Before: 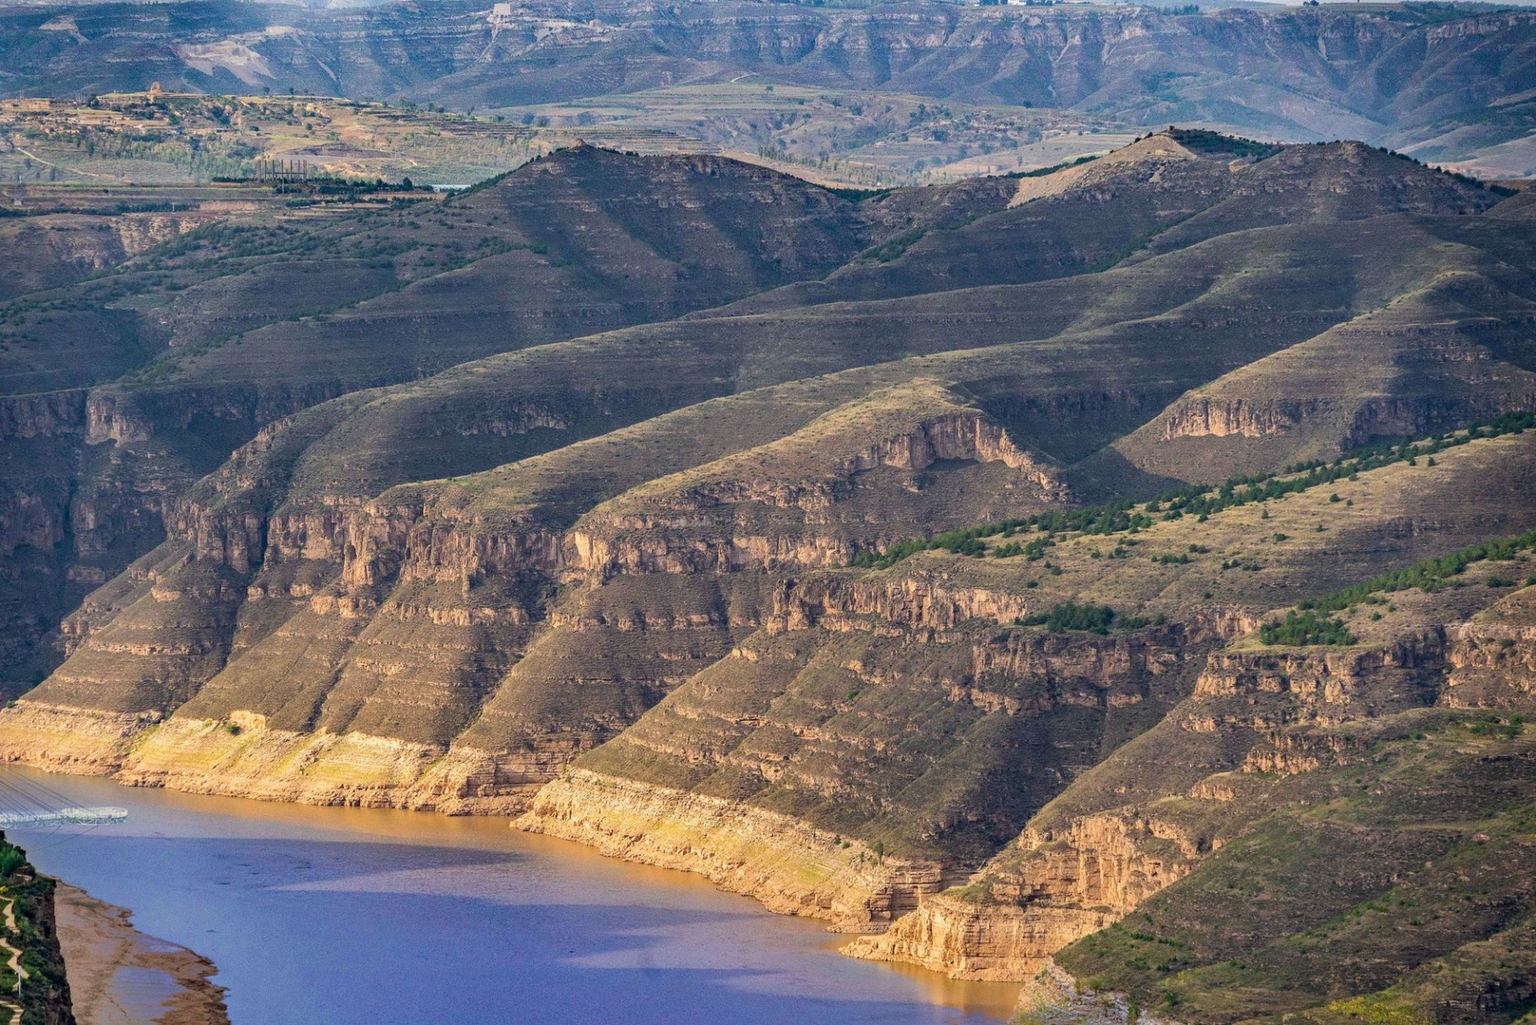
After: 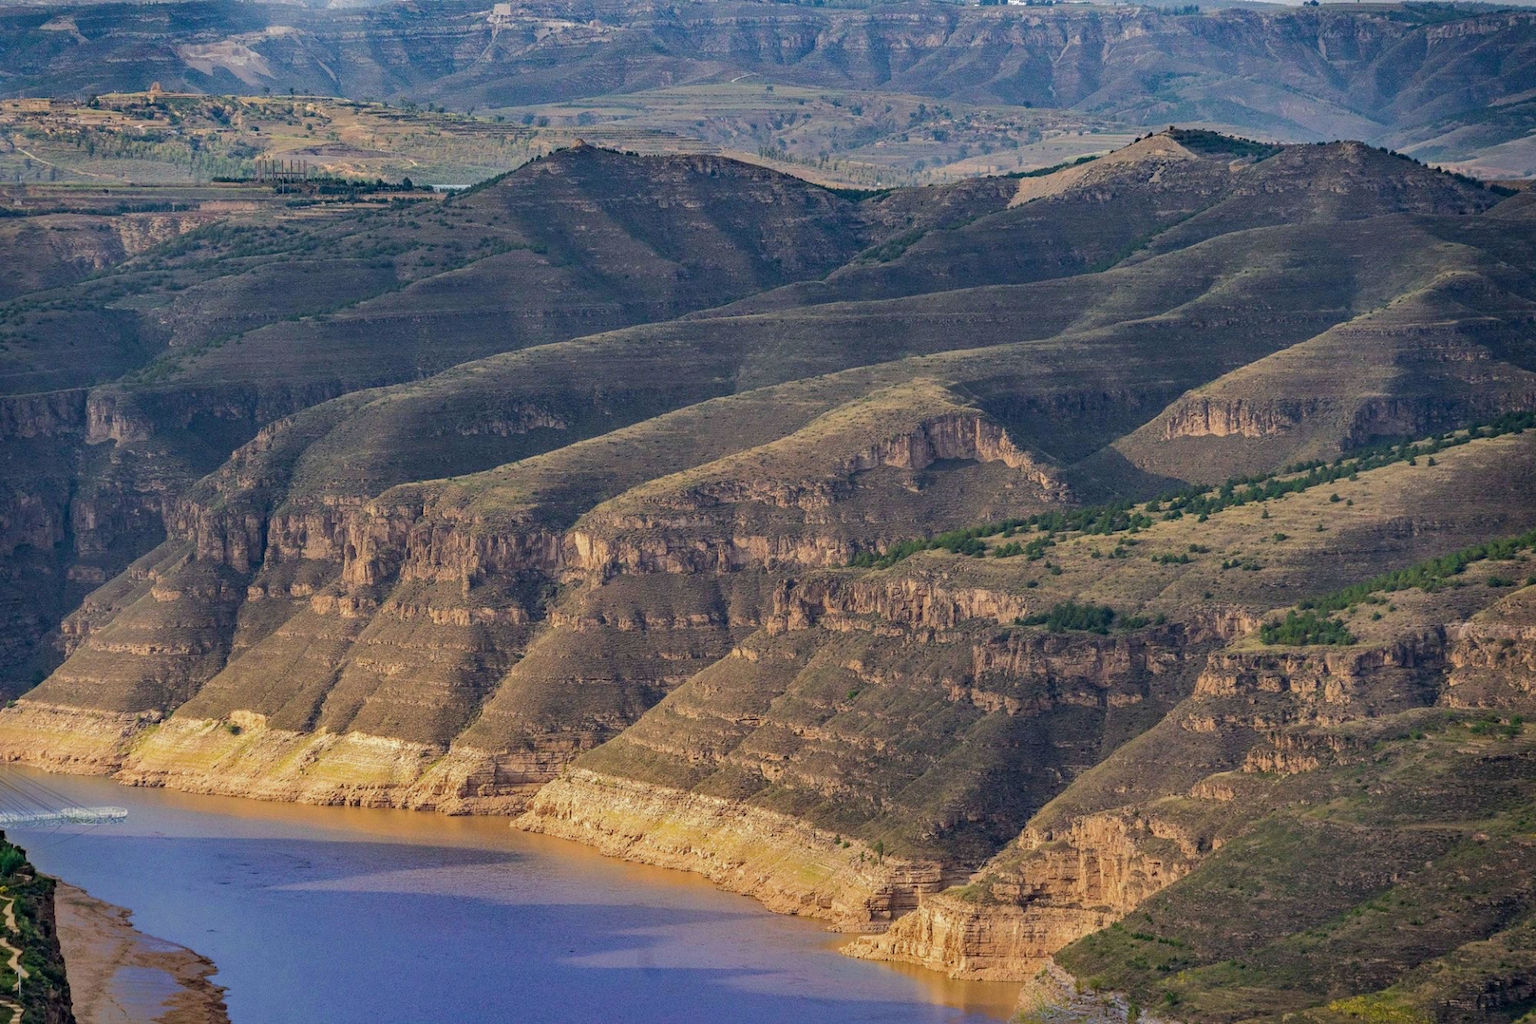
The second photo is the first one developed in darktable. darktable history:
tone equalizer: on, module defaults
tone curve: curves: ch0 [(0, 0) (0.568, 0.517) (0.8, 0.717) (1, 1)]
